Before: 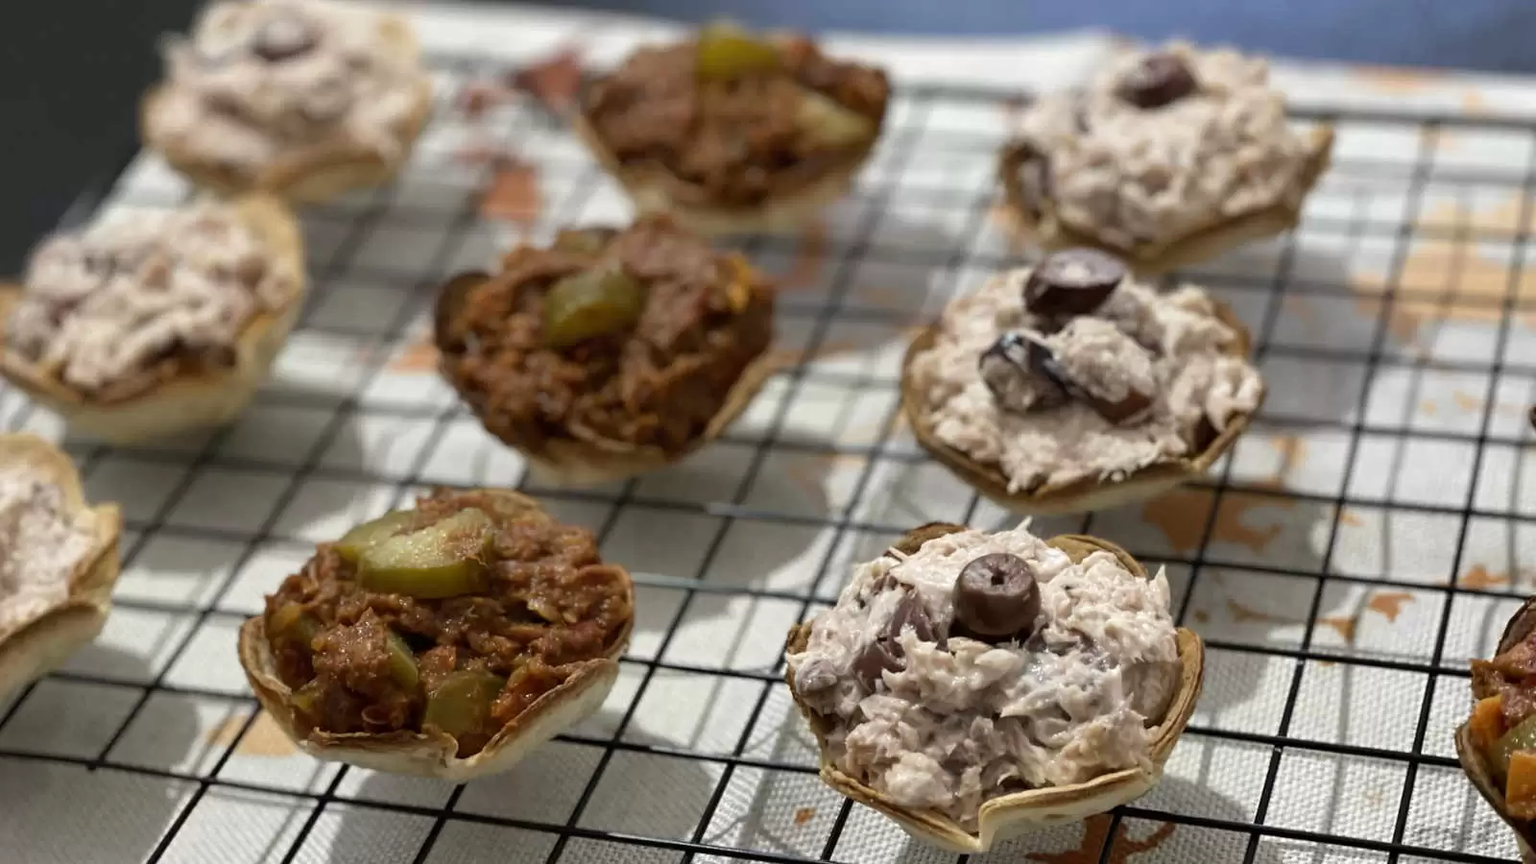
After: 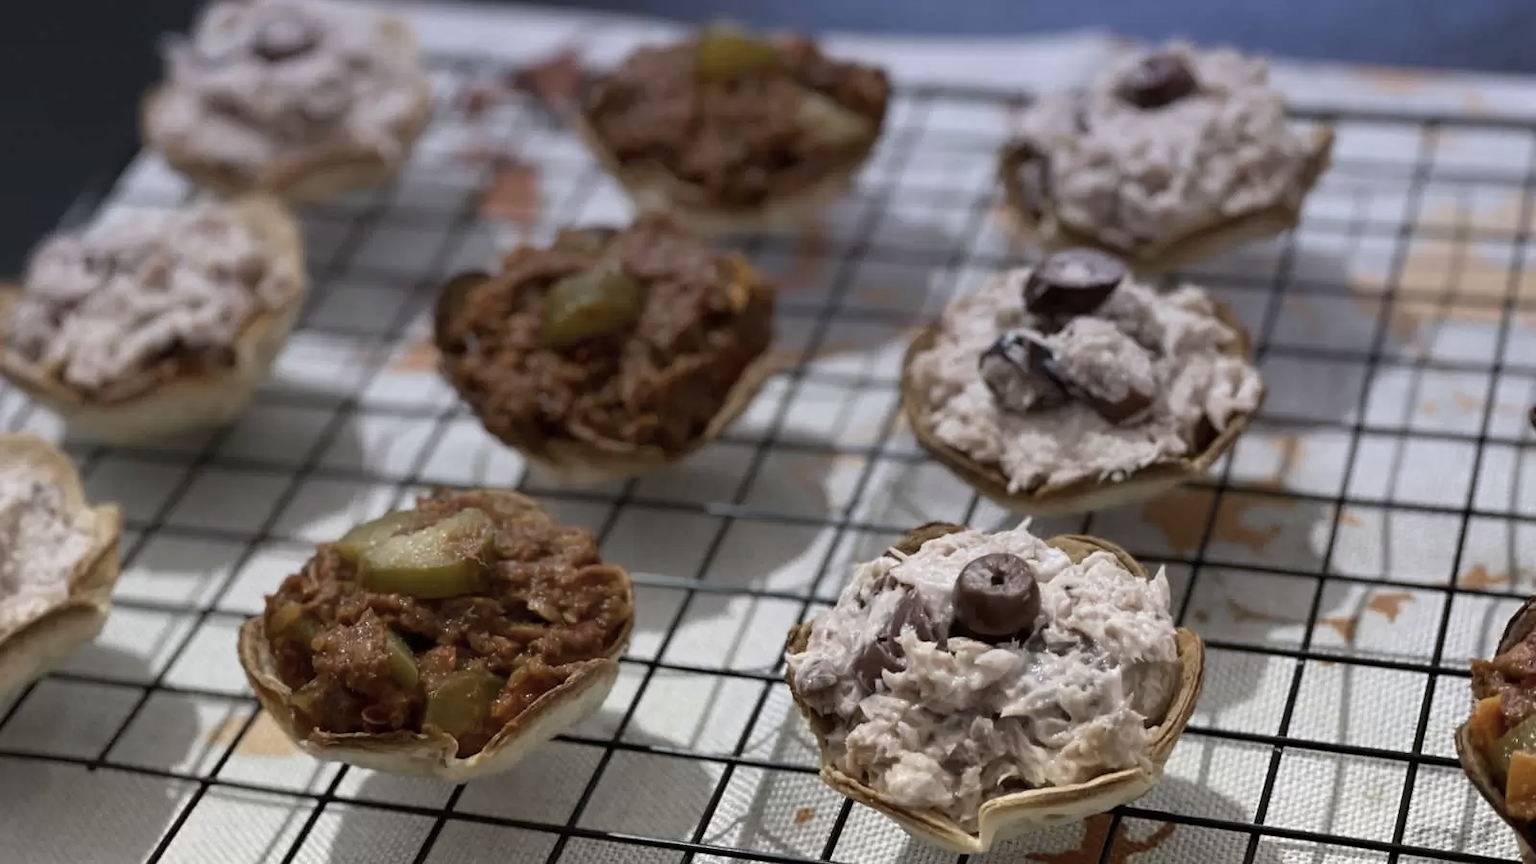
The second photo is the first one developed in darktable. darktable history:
graduated density: hue 238.83°, saturation 50%
color correction: saturation 0.8
tone equalizer: -8 EV 0.06 EV, smoothing diameter 25%, edges refinement/feathering 10, preserve details guided filter
